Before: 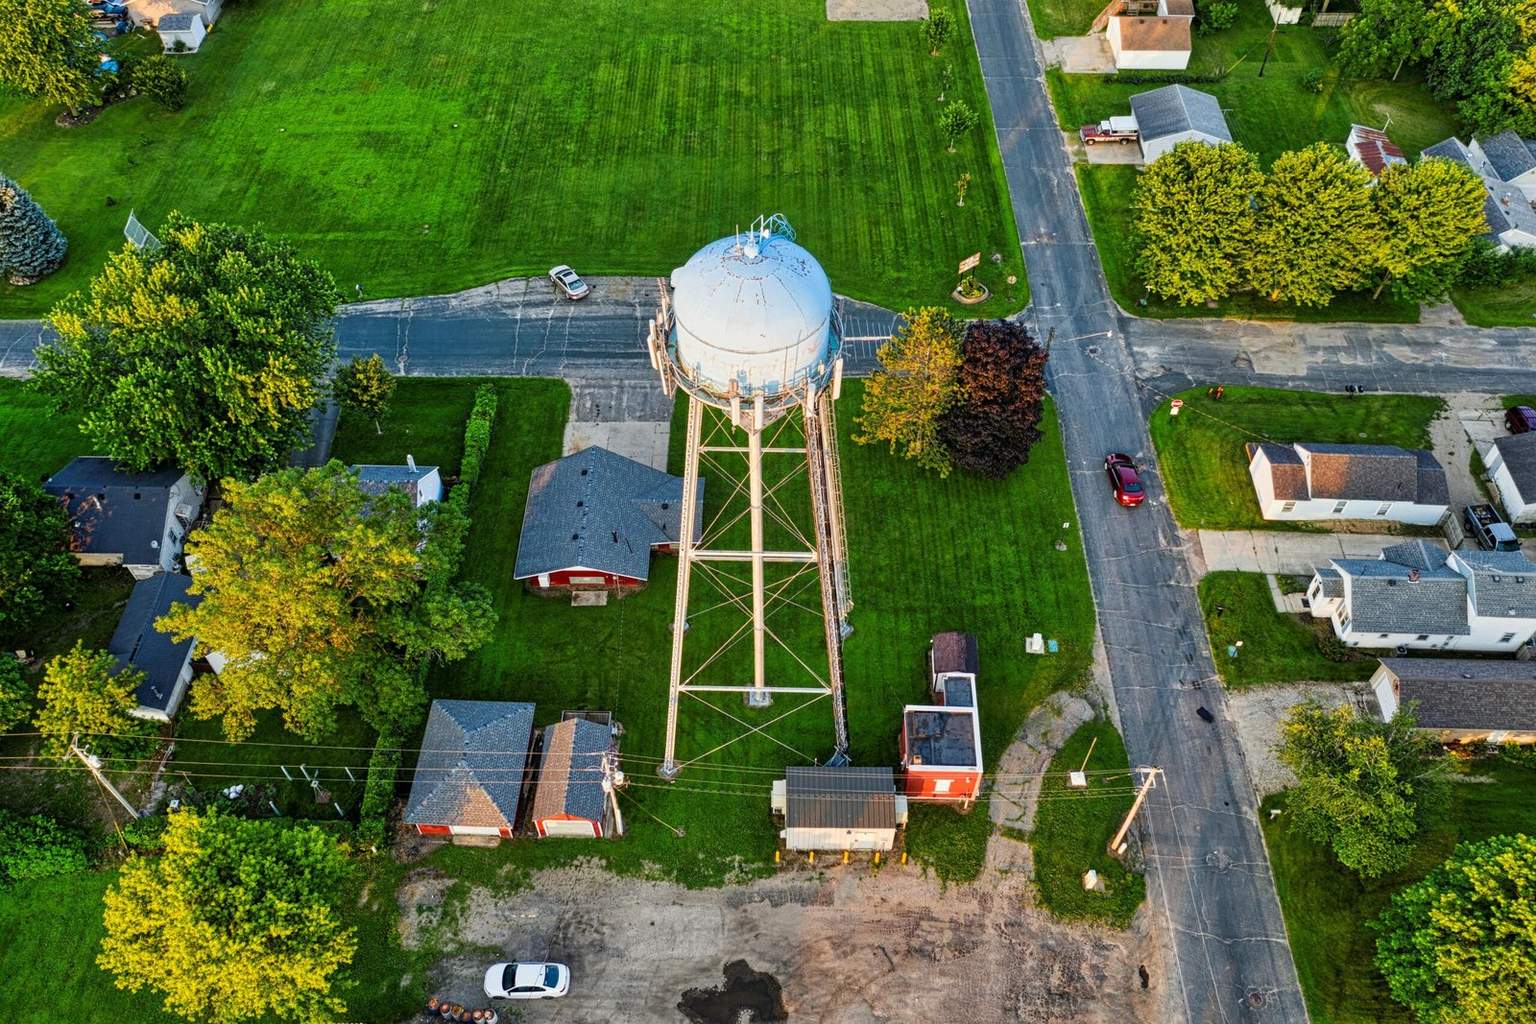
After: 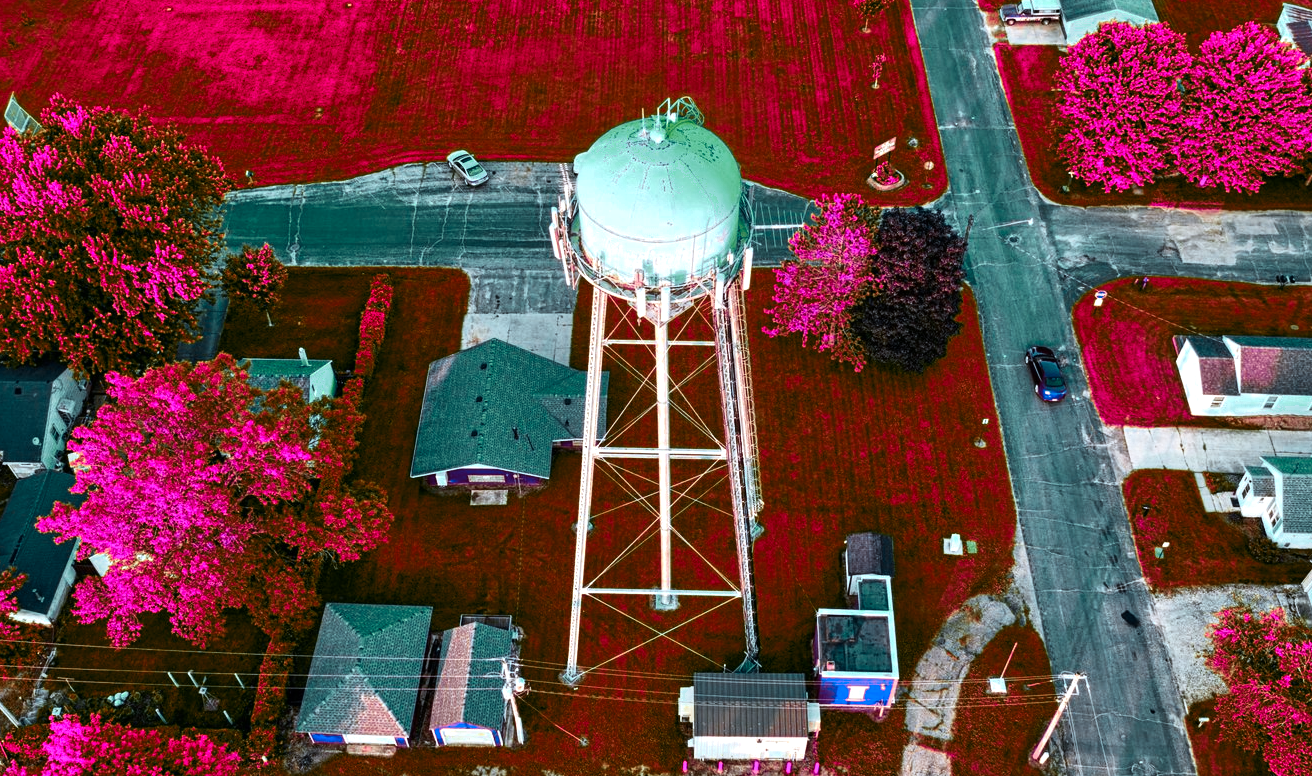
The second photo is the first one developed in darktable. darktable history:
tone equalizer: -8 EV -0.75 EV, -7 EV -0.7 EV, -6 EV -0.6 EV, -5 EV -0.4 EV, -3 EV 0.4 EV, -2 EV 0.6 EV, -1 EV 0.7 EV, +0 EV 0.75 EV, edges refinement/feathering 500, mask exposure compensation -1.57 EV, preserve details no
shadows and highlights: shadows 0, highlights 40
color zones: curves: ch0 [(0.826, 0.353)]; ch1 [(0.242, 0.647) (0.889, 0.342)]; ch2 [(0.246, 0.089) (0.969, 0.068)]
crop: left 7.856%, top 11.836%, right 10.12%, bottom 15.387%
white balance: red 0.926, green 1.003, blue 1.133
